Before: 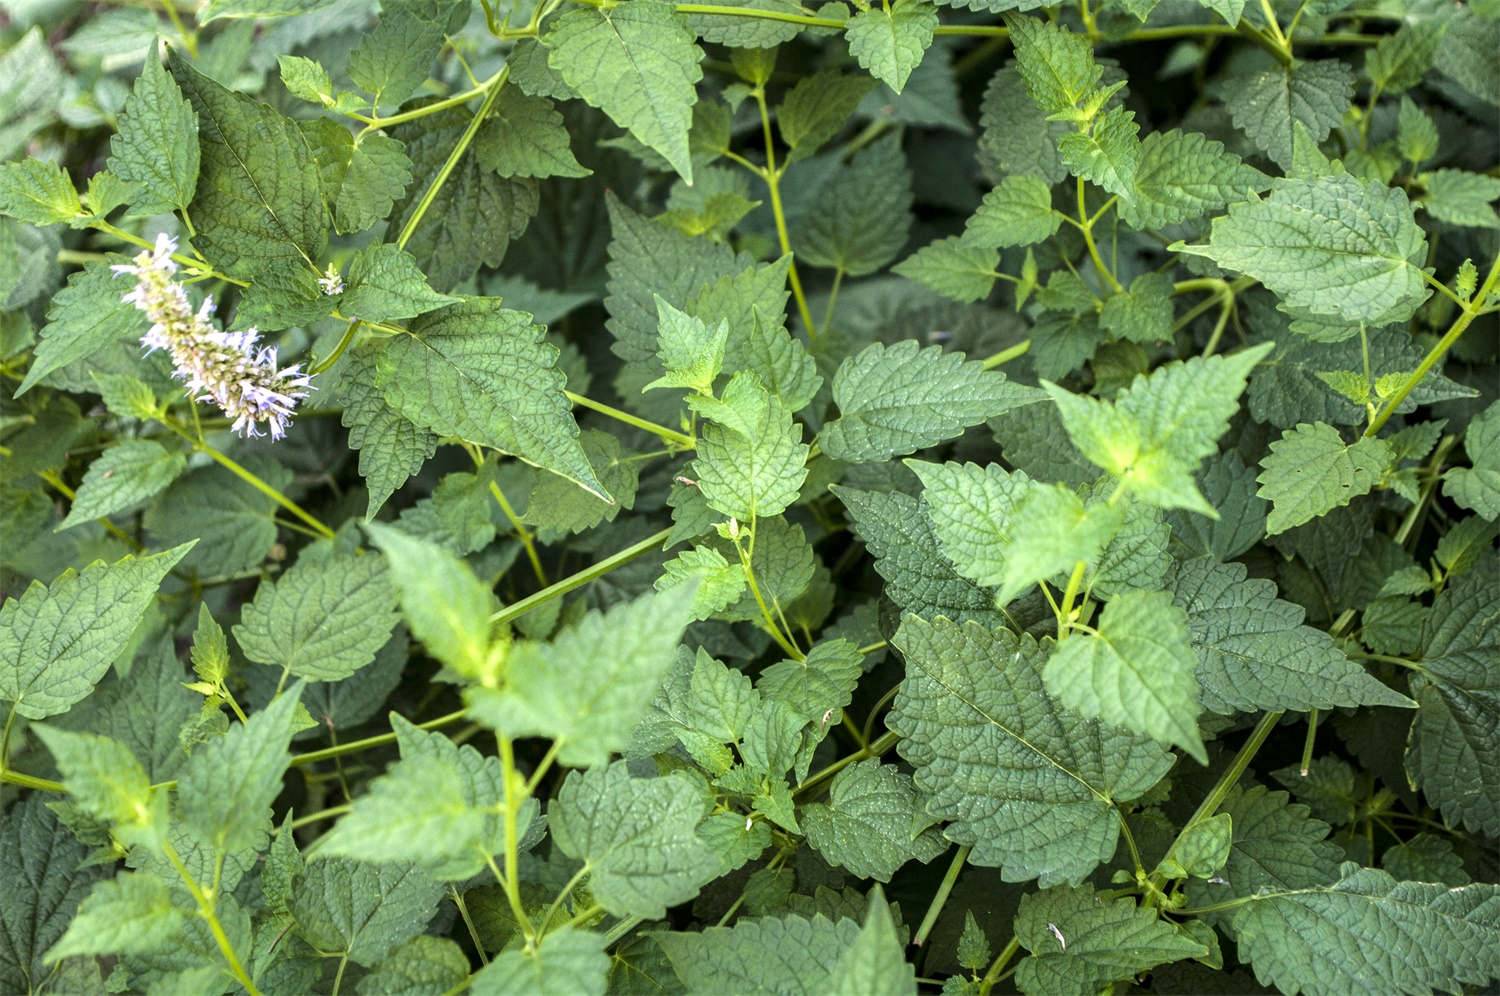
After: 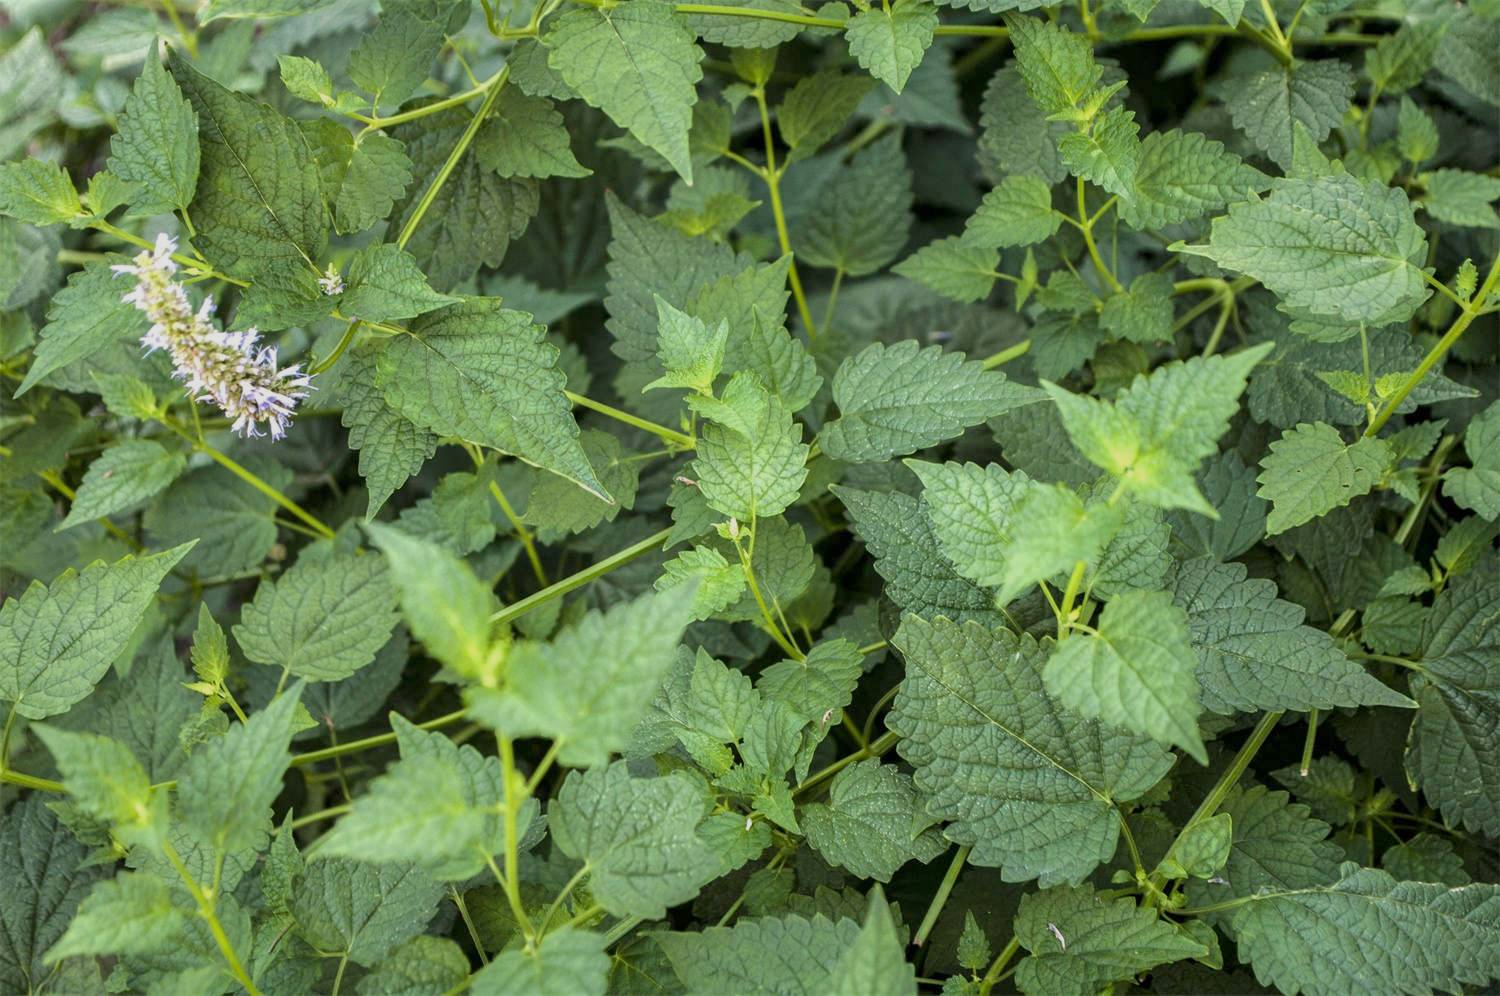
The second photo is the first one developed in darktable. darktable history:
tone equalizer: -8 EV 0.25 EV, -7 EV 0.417 EV, -6 EV 0.417 EV, -5 EV 0.25 EV, -3 EV -0.25 EV, -2 EV -0.417 EV, -1 EV -0.417 EV, +0 EV -0.25 EV, edges refinement/feathering 500, mask exposure compensation -1.57 EV, preserve details guided filter
